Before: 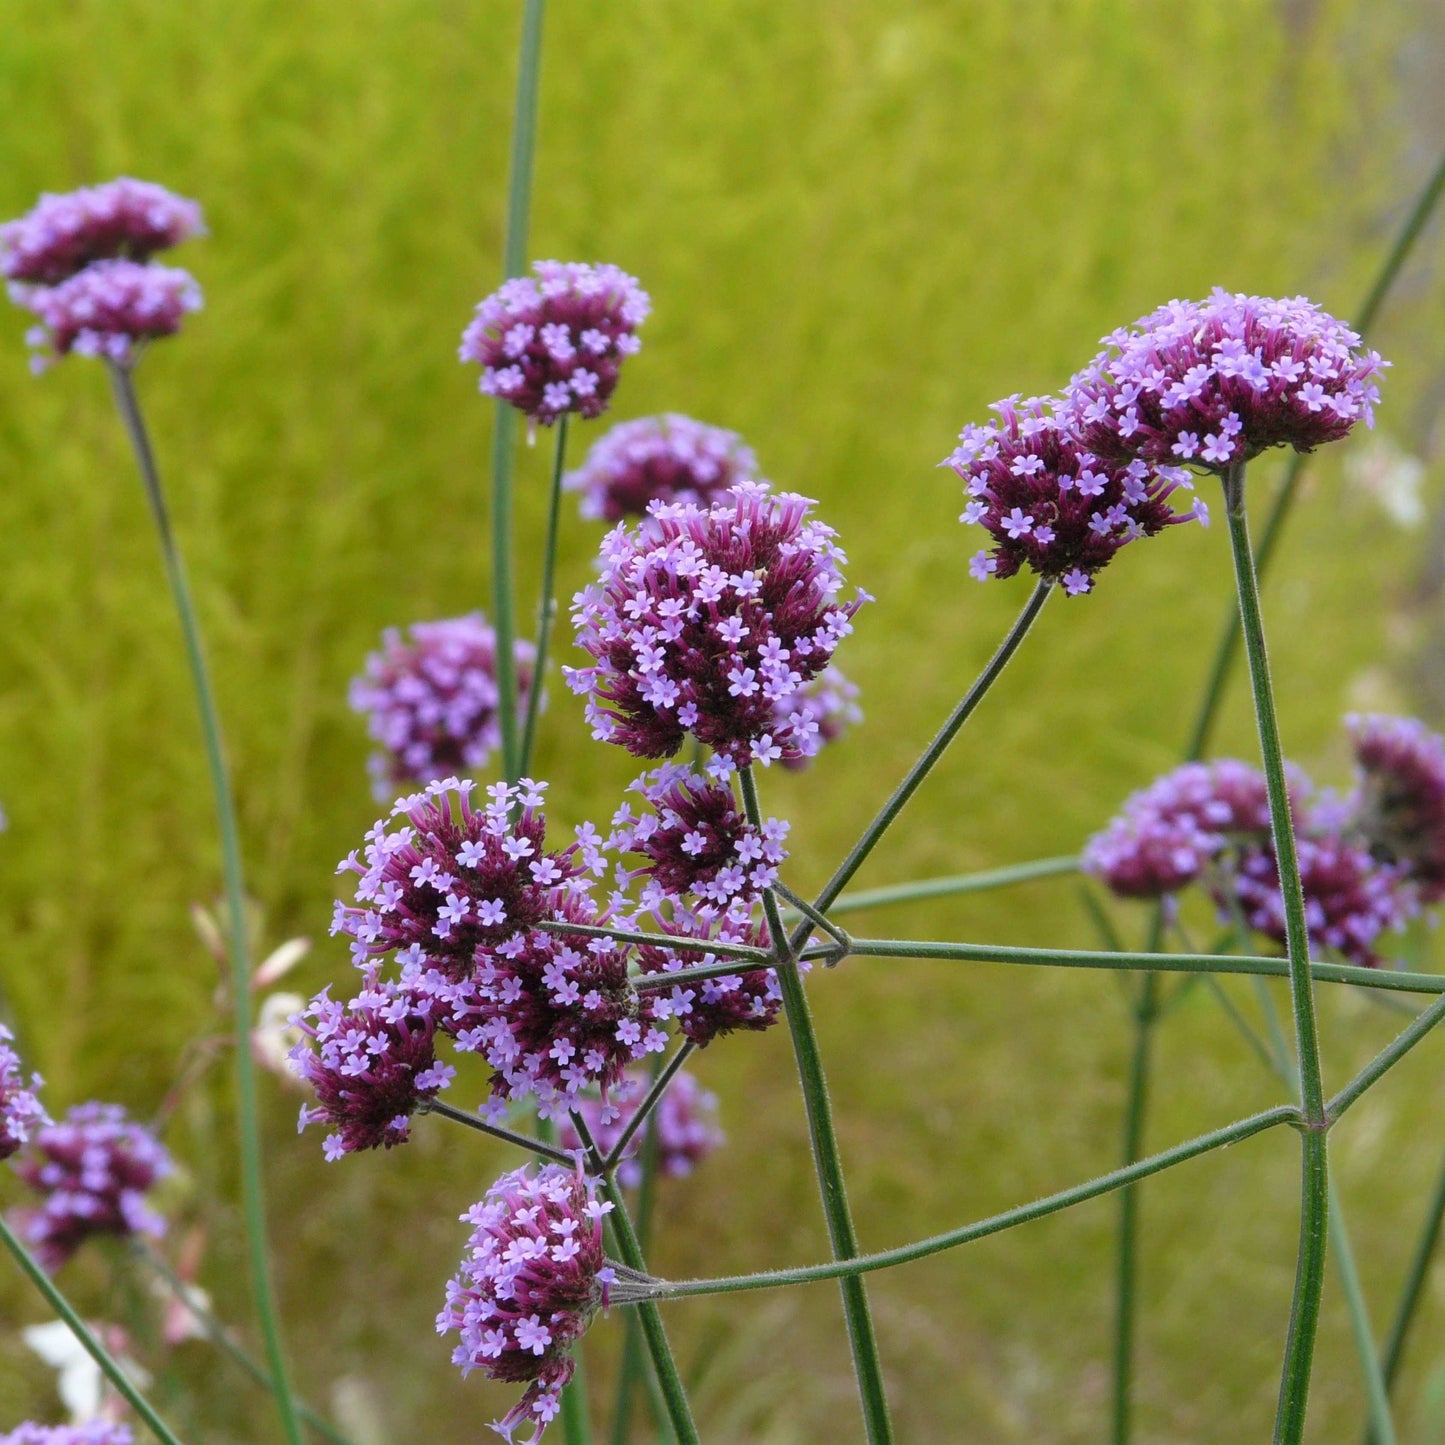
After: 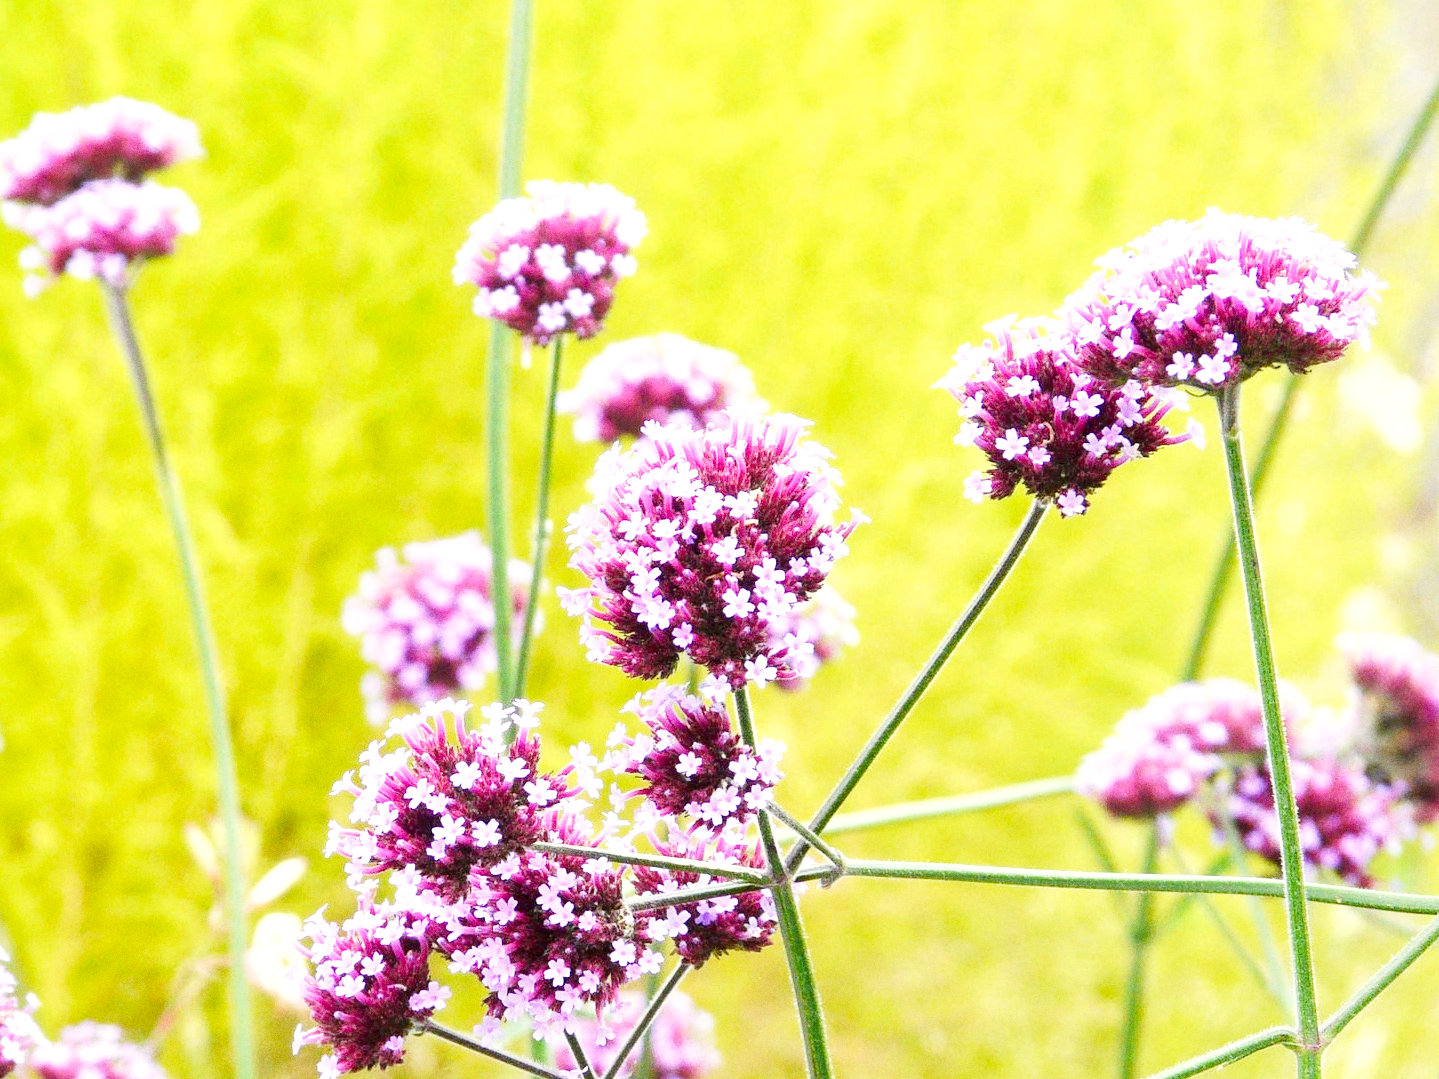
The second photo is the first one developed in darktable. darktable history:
tone equalizer: on, module defaults
crop: left 0.387%, top 5.469%, bottom 19.809%
color correction: highlights a* -0.95, highlights b* 4.5, shadows a* 3.55
grain: coarseness 0.09 ISO
shadows and highlights: shadows 62.66, white point adjustment 0.37, highlights -34.44, compress 83.82%
base curve: curves: ch0 [(0, 0) (0.005, 0.002) (0.15, 0.3) (0.4, 0.7) (0.75, 0.95) (1, 1)], preserve colors none
exposure: black level correction 0.001, exposure 1.3 EV, compensate highlight preservation false
